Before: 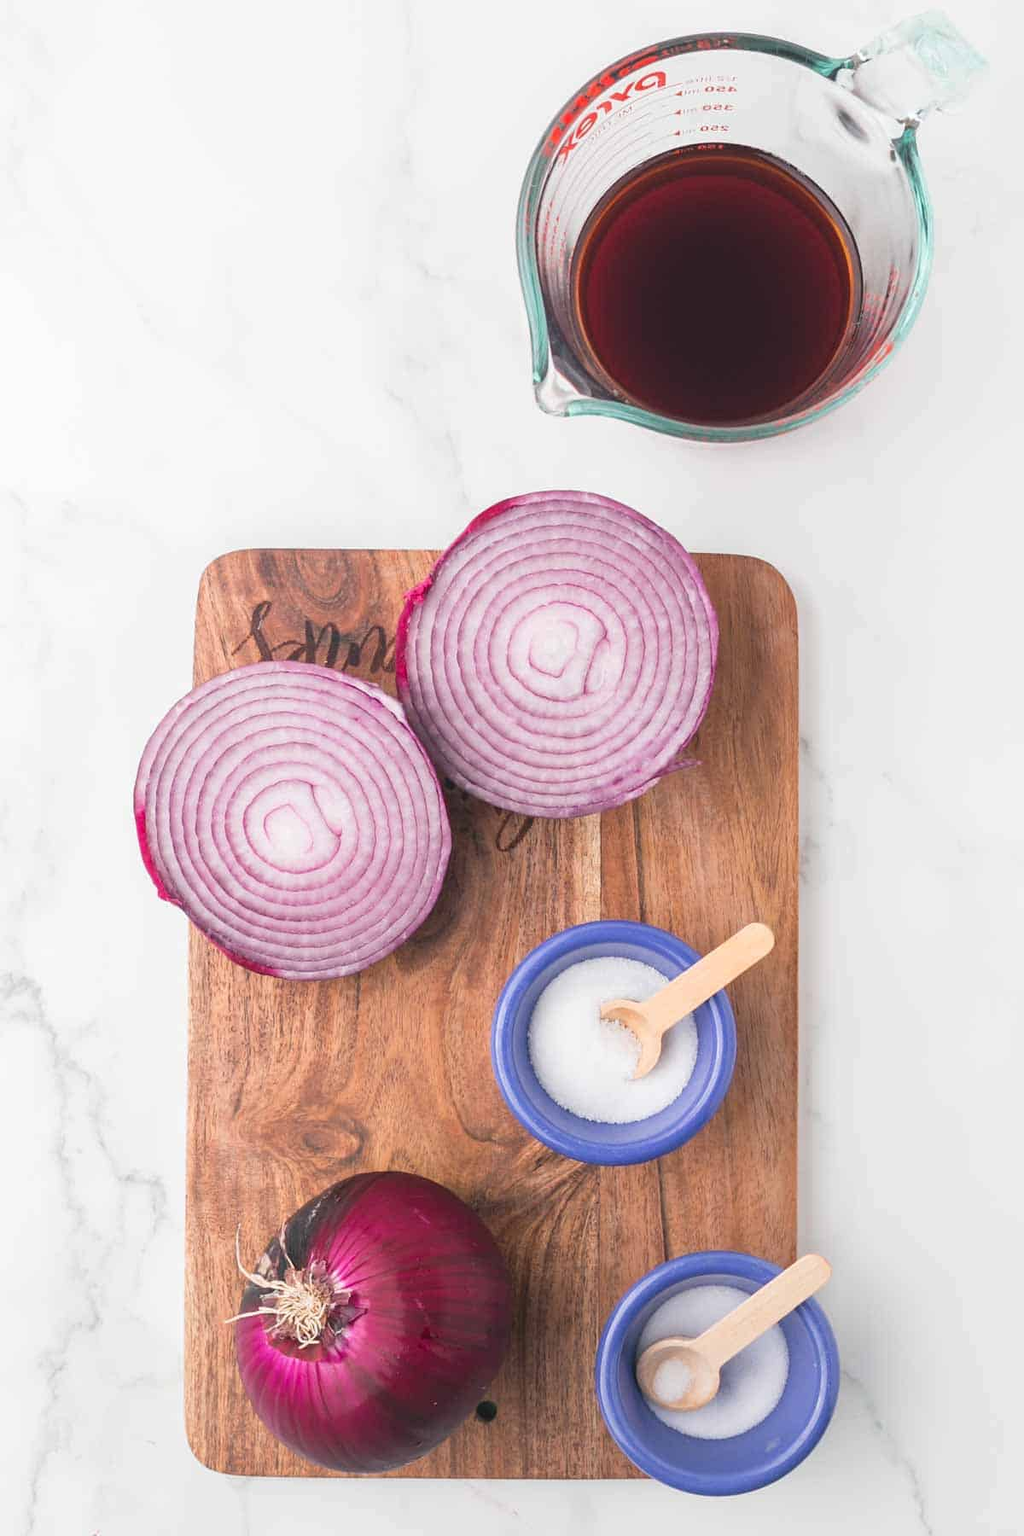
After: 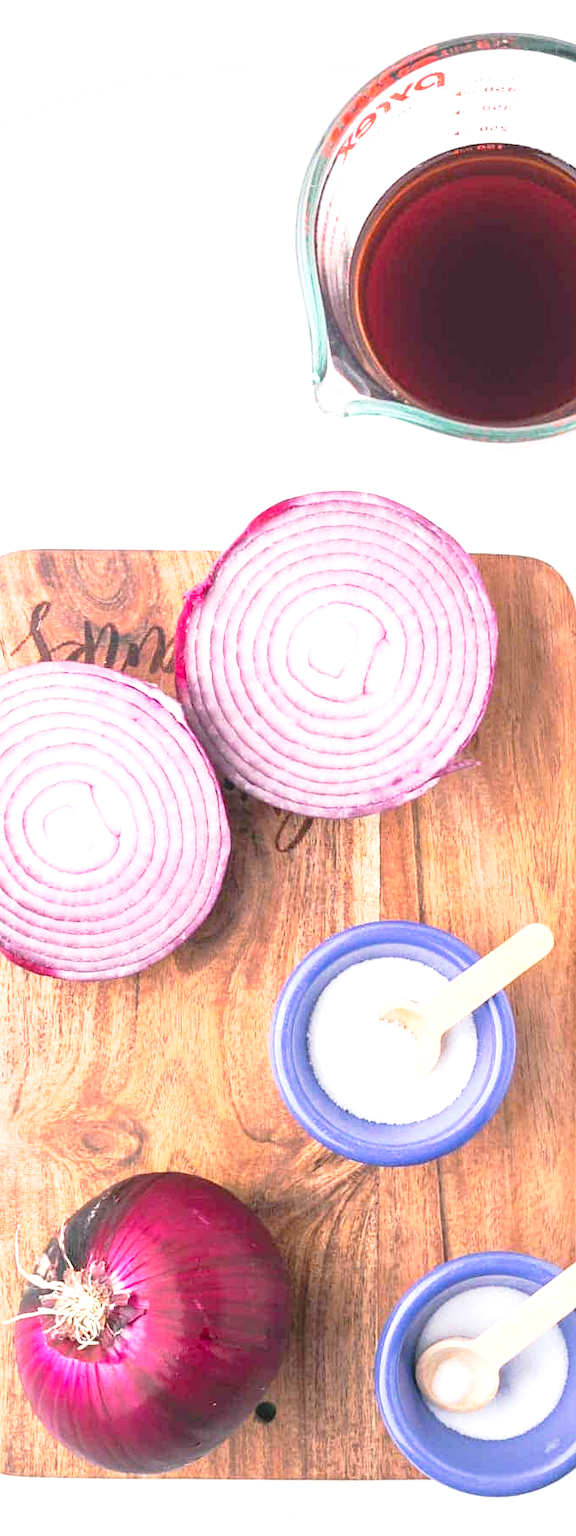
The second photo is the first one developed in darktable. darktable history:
color zones: mix 100.31%
crop: left 21.654%, right 22.031%, bottom 0.014%
exposure: black level correction 0.001, exposure 1.128 EV, compensate exposure bias true, compensate highlight preservation false
tone curve: curves: ch0 [(0, 0) (0.058, 0.037) (0.214, 0.183) (0.304, 0.288) (0.561, 0.554) (0.687, 0.677) (0.768, 0.768) (0.858, 0.861) (0.987, 0.945)]; ch1 [(0, 0) (0.172, 0.123) (0.312, 0.296) (0.432, 0.448) (0.471, 0.469) (0.502, 0.5) (0.521, 0.505) (0.565, 0.569) (0.663, 0.663) (0.703, 0.721) (0.857, 0.917) (1, 1)]; ch2 [(0, 0) (0.411, 0.424) (0.485, 0.497) (0.502, 0.5) (0.517, 0.511) (0.556, 0.562) (0.626, 0.594) (0.709, 0.661) (1, 1)], preserve colors none
vignetting: fall-off start 91.58%, brightness -0.275, unbound false
